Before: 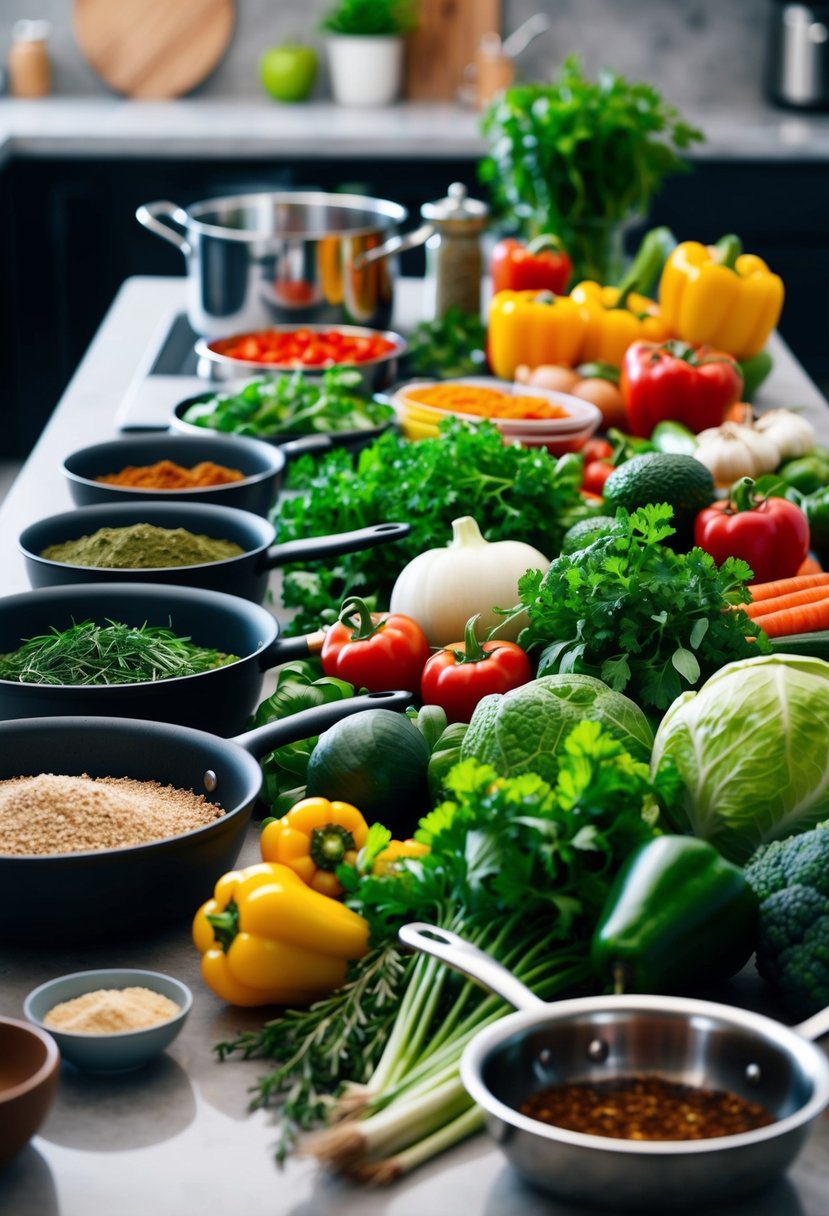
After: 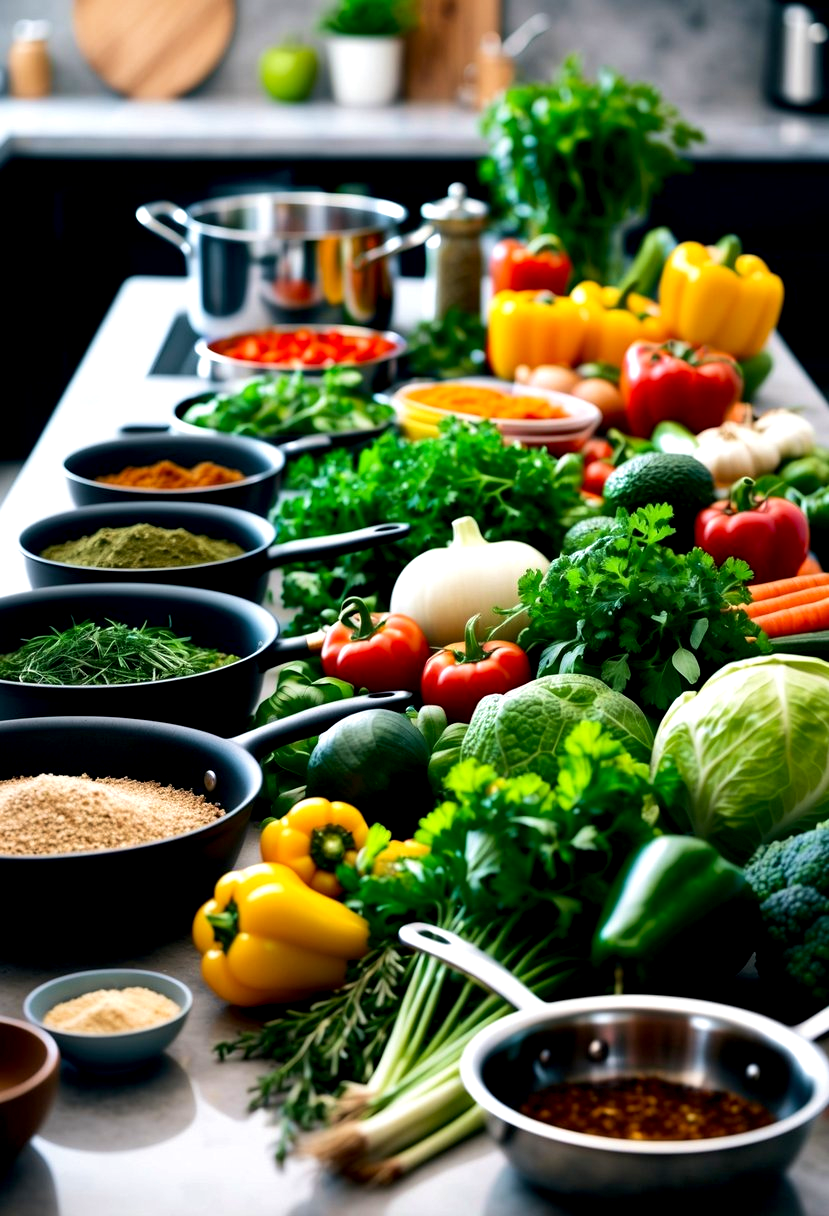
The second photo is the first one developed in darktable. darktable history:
tone equalizer: -8 EV -0.452 EV, -7 EV -0.422 EV, -6 EV -0.358 EV, -5 EV -0.213 EV, -3 EV 0.217 EV, -2 EV 0.321 EV, -1 EV 0.409 EV, +0 EV 0.43 EV, edges refinement/feathering 500, mask exposure compensation -1.57 EV, preserve details no
exposure: black level correction 0.009, exposure 0.016 EV, compensate highlight preservation false
velvia: on, module defaults
